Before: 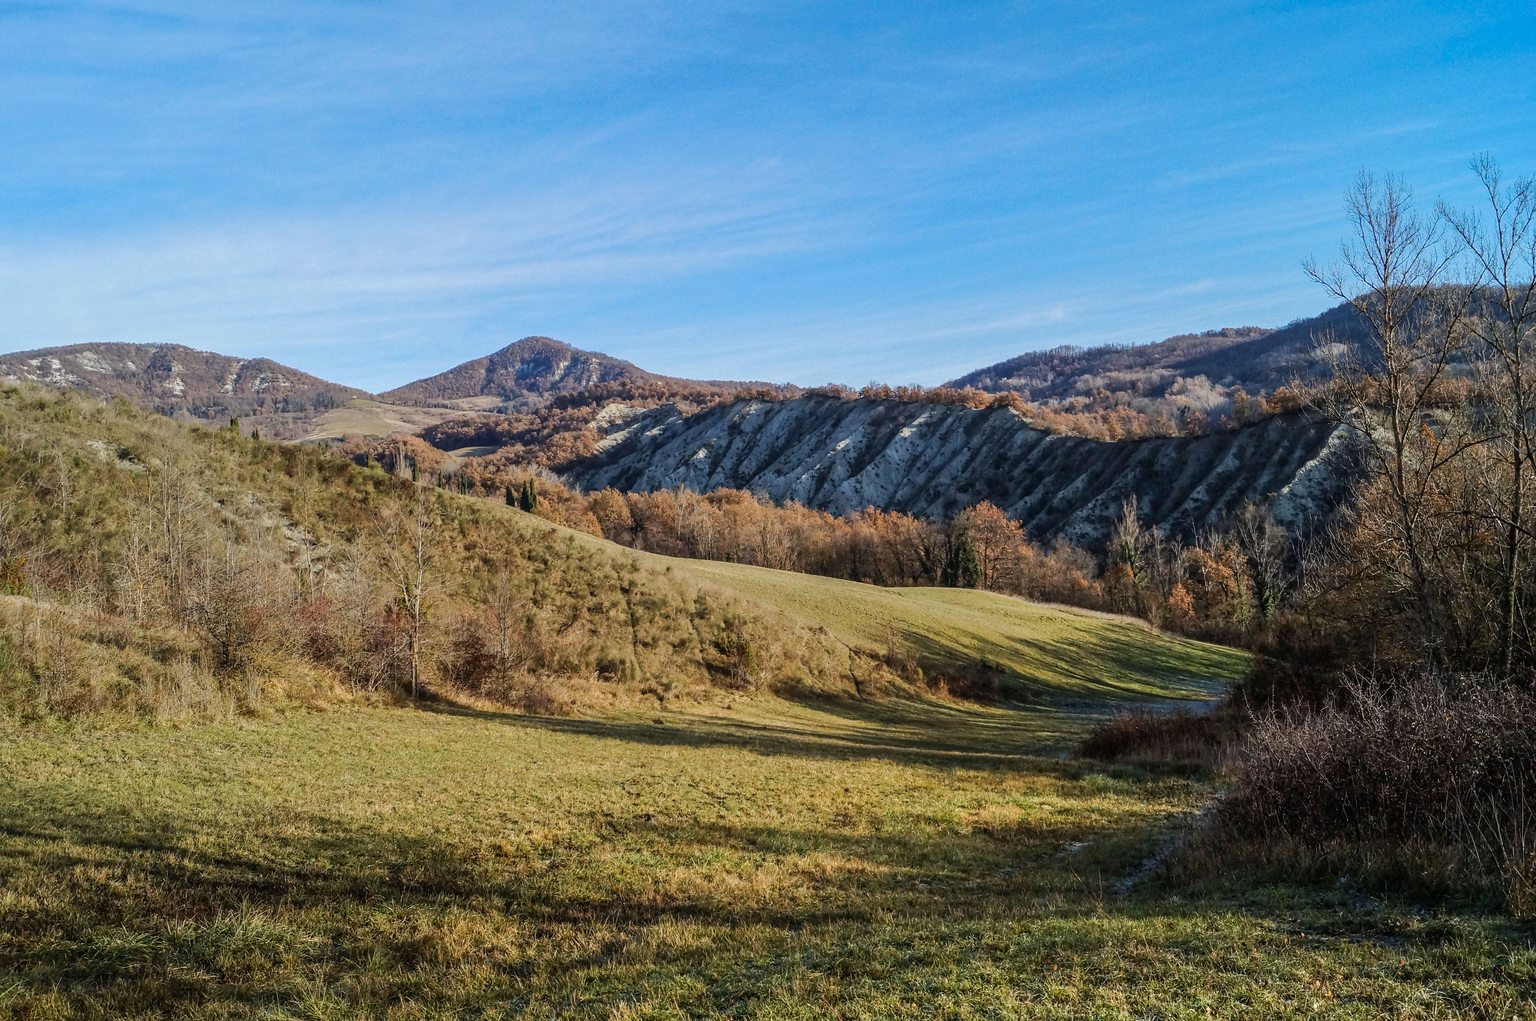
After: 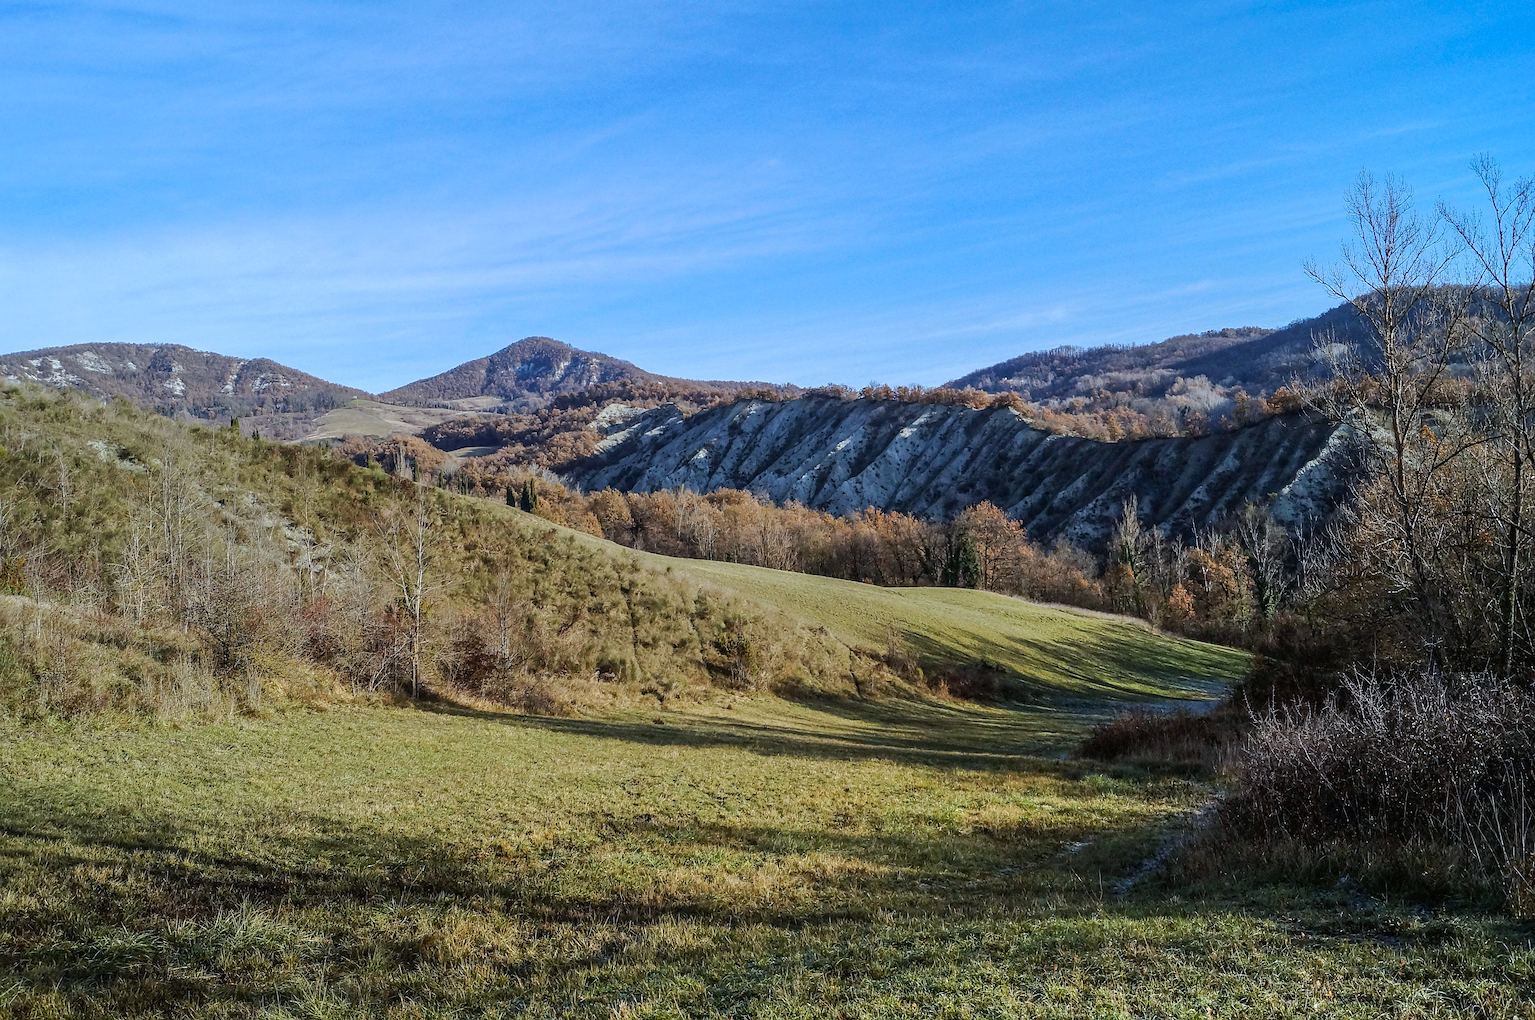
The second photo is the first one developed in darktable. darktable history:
sharpen: on, module defaults
white balance: red 0.924, blue 1.095
